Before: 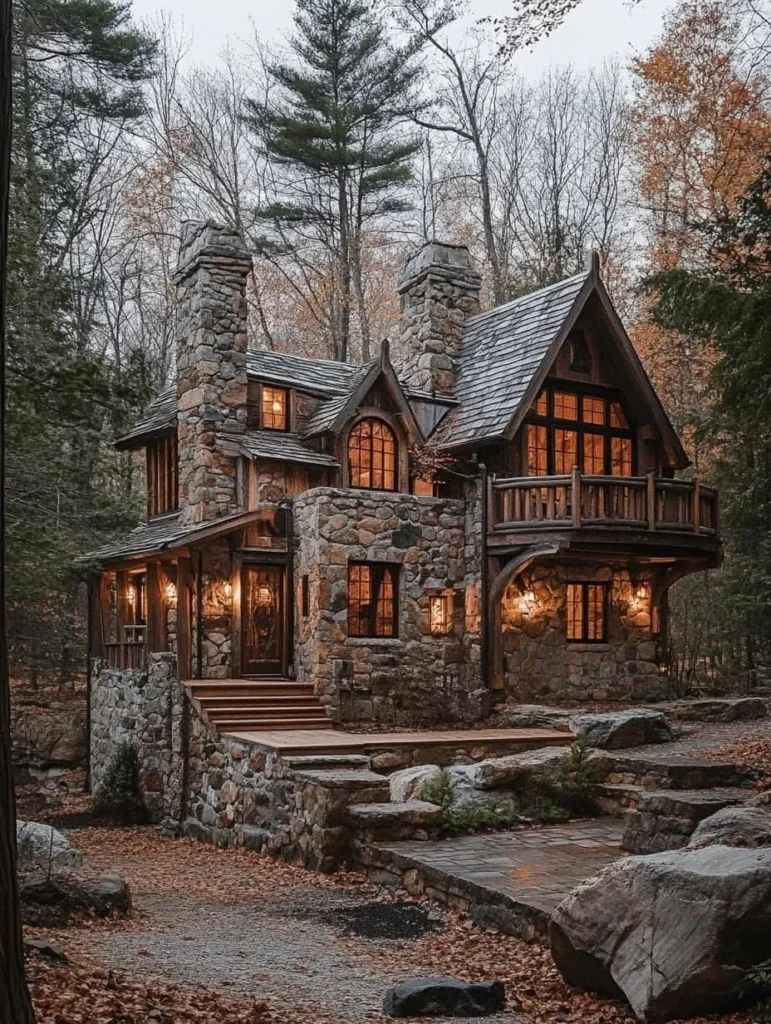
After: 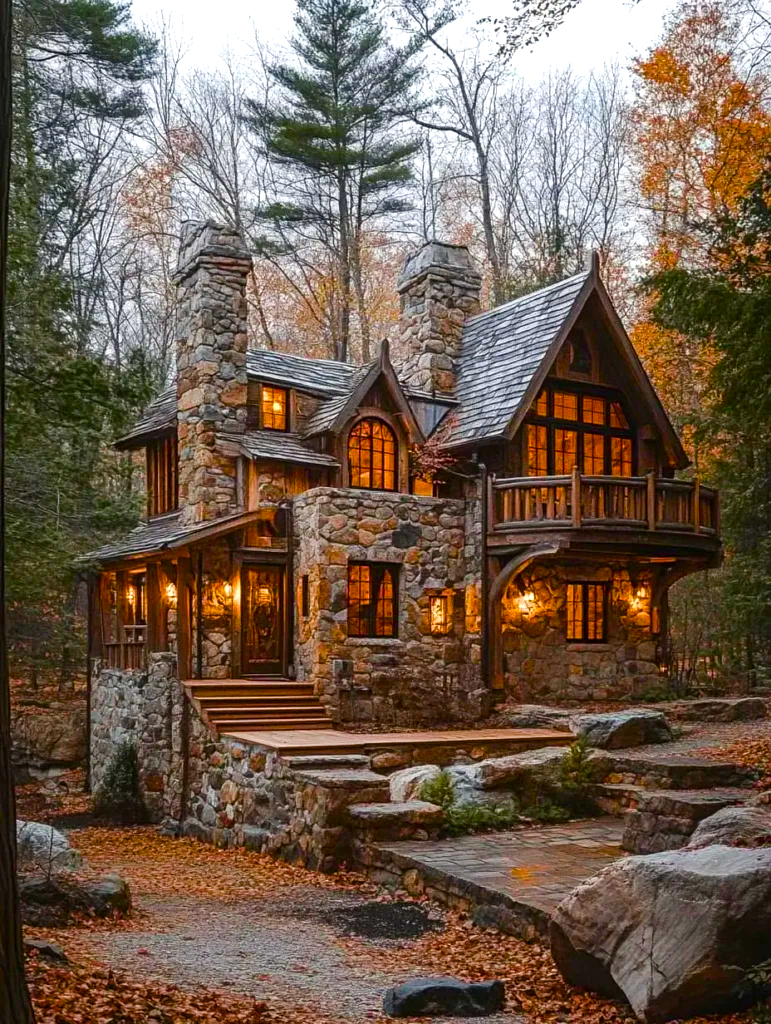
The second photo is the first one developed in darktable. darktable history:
color balance rgb: linear chroma grading › shadows 10%, linear chroma grading › highlights 10%, linear chroma grading › global chroma 15%, linear chroma grading › mid-tones 15%, perceptual saturation grading › global saturation 40%, perceptual saturation grading › highlights -25%, perceptual saturation grading › mid-tones 35%, perceptual saturation grading › shadows 35%, perceptual brilliance grading › global brilliance 11.29%, global vibrance 11.29%
